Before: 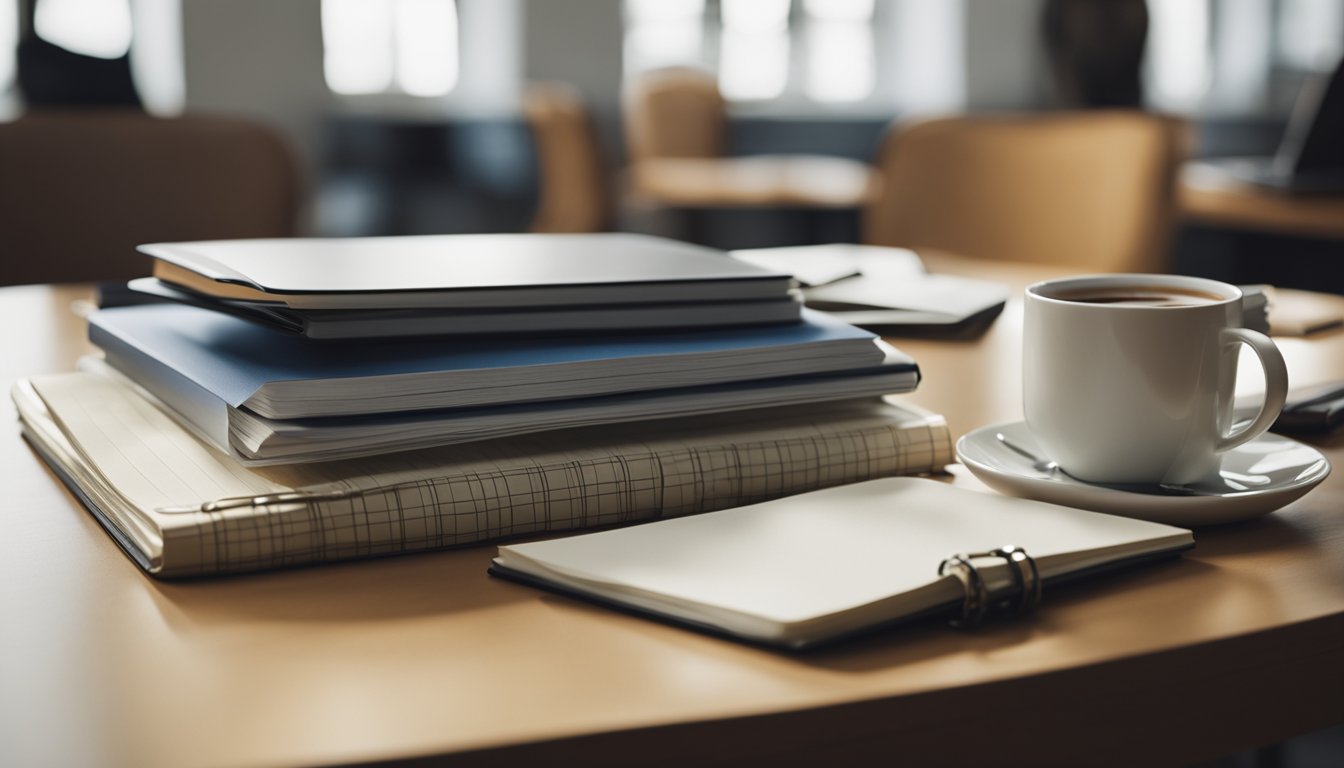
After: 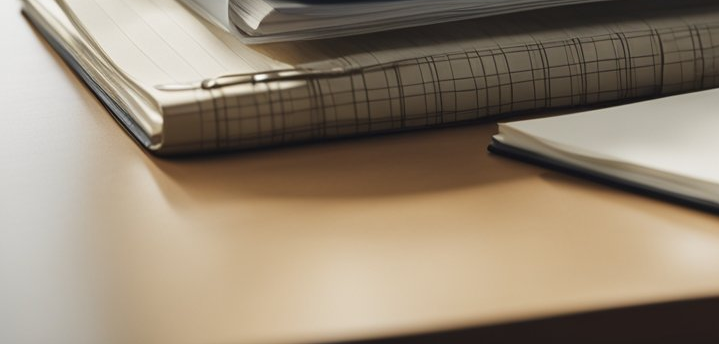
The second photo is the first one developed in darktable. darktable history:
crop and rotate: top 55.081%, right 46.431%, bottom 0.096%
